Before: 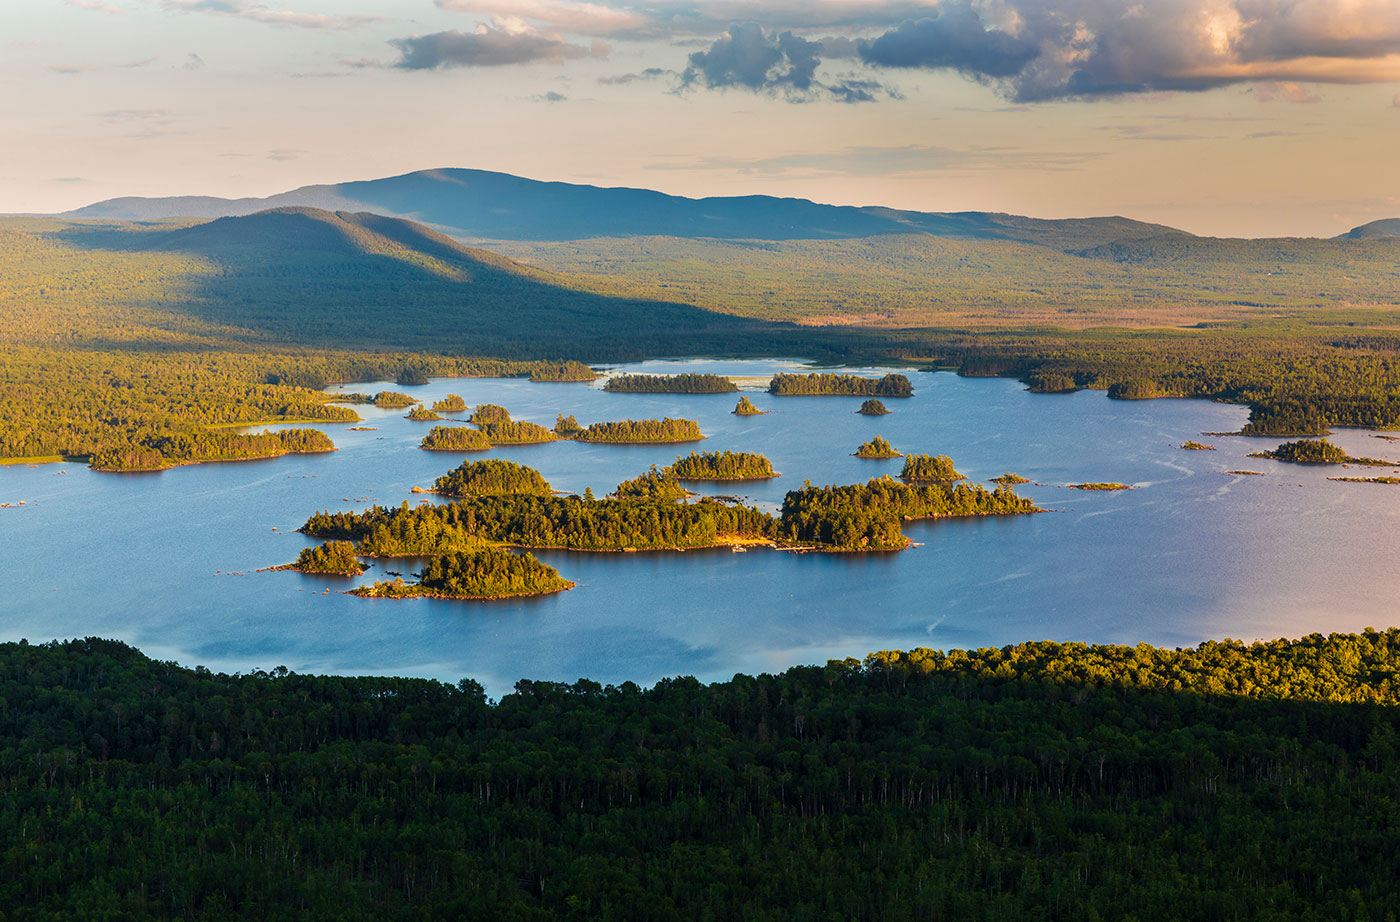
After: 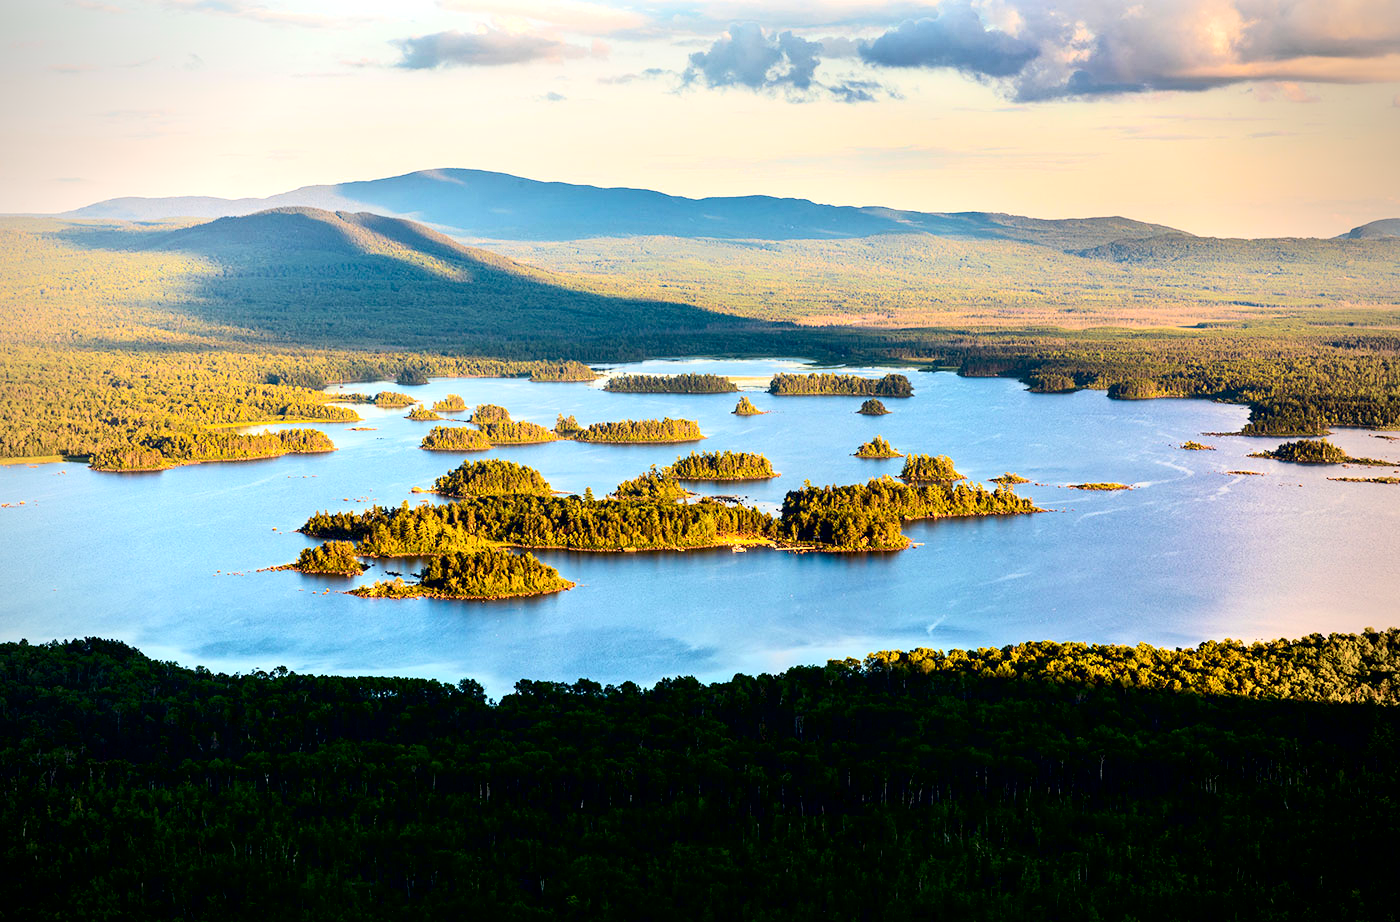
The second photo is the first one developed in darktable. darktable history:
exposure: black level correction 0.012, exposure 0.693 EV, compensate exposure bias true, compensate highlight preservation false
contrast brightness saturation: contrast 0.236, brightness 0.09
vignetting: fall-off radius 60.86%, brightness -0.72, saturation -0.478
